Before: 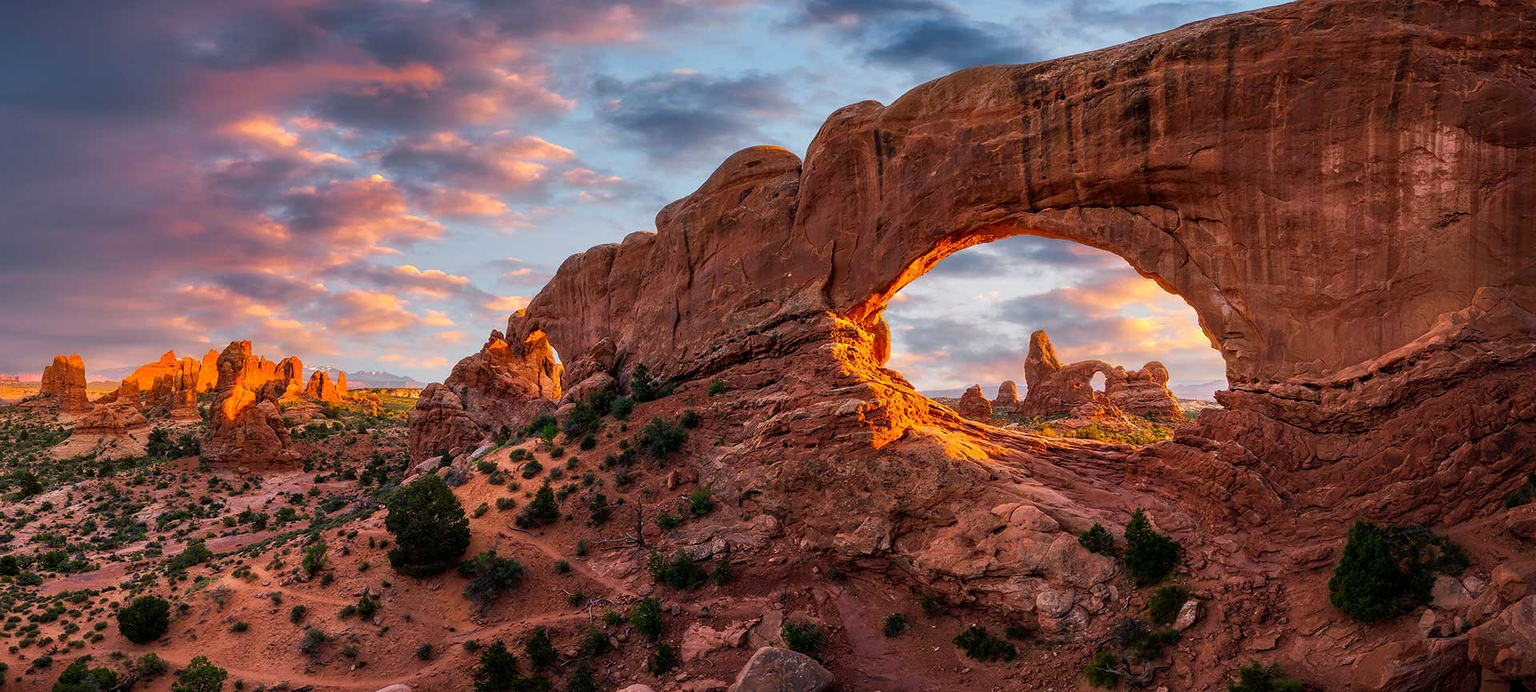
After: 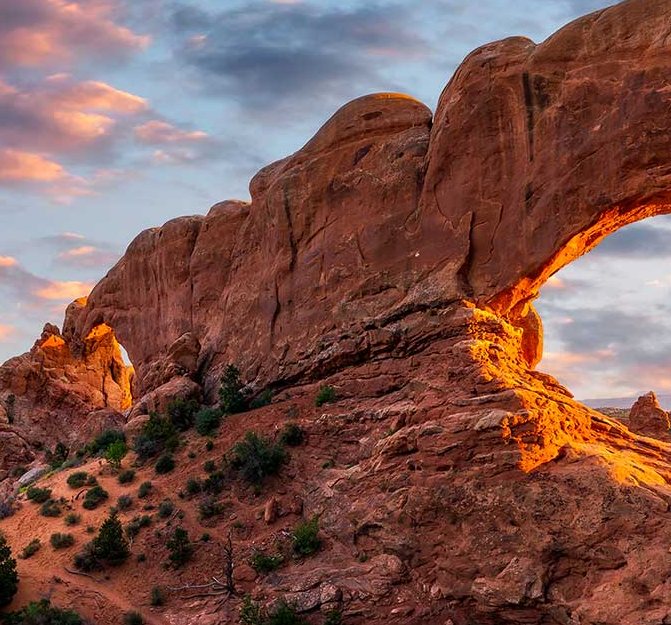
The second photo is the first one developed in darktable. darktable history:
crop and rotate: left 29.702%, top 10.334%, right 35.329%, bottom 17.329%
